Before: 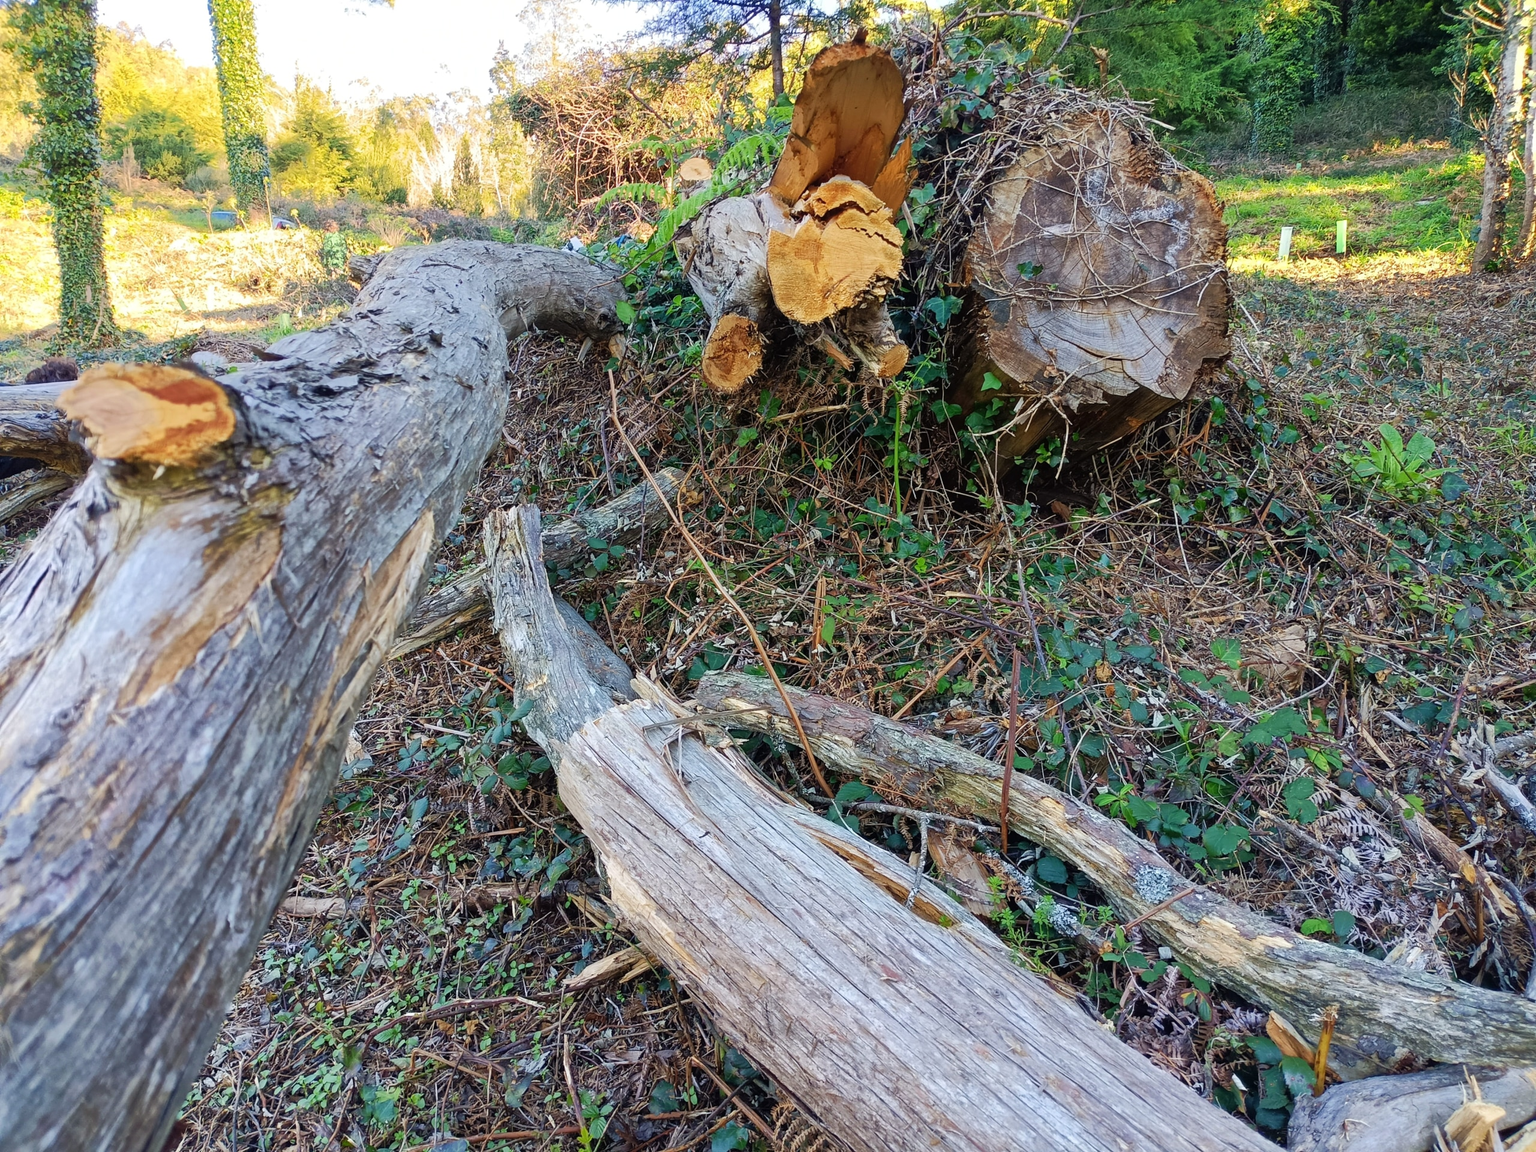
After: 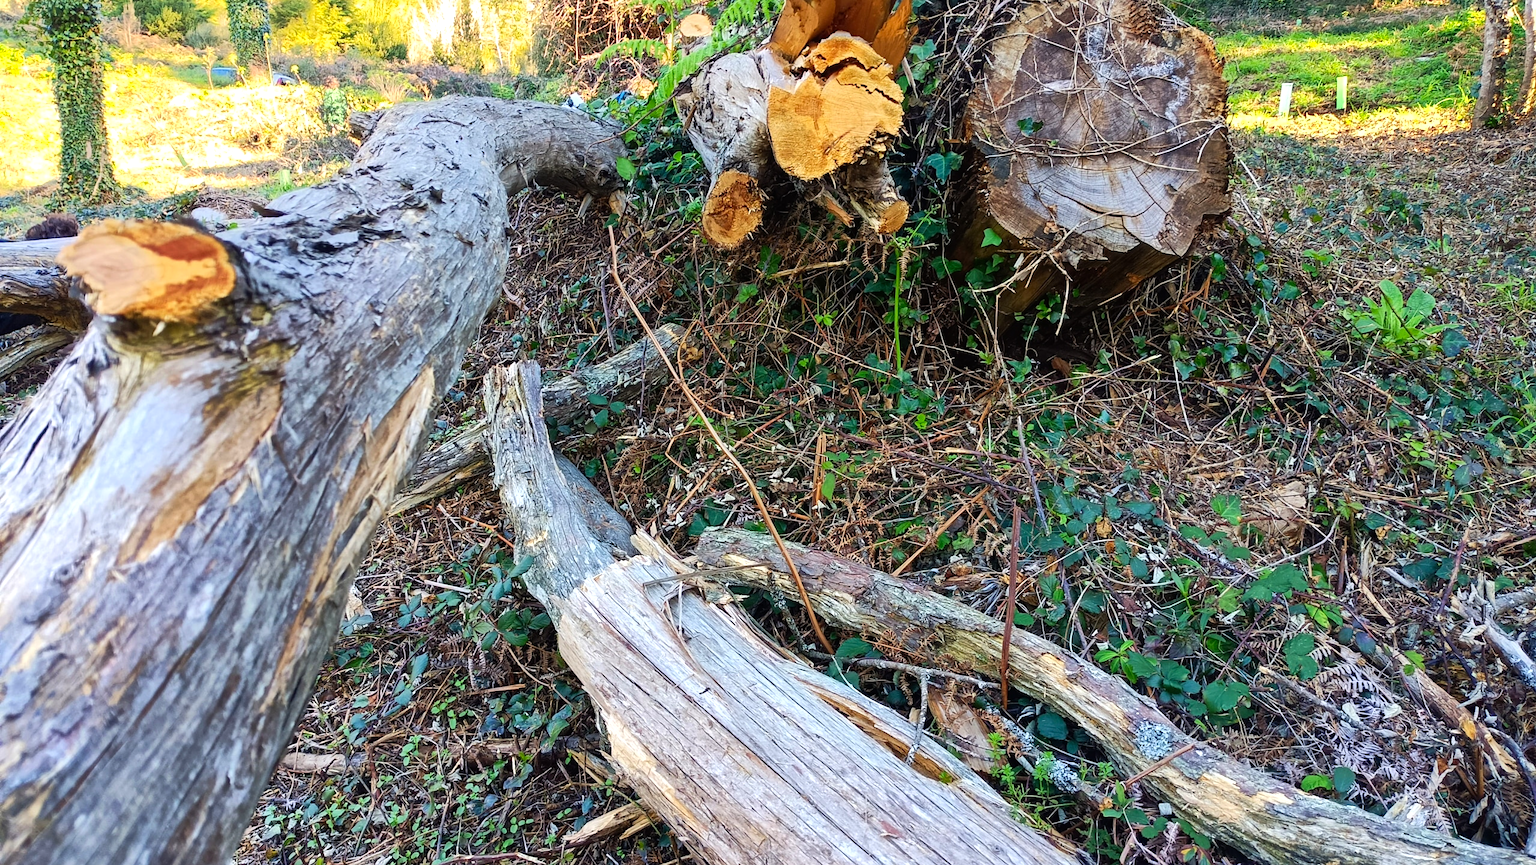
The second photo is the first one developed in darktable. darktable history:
crop and rotate: top 12.539%, bottom 12.284%
tone equalizer: -8 EV -0.411 EV, -7 EV -0.402 EV, -6 EV -0.356 EV, -5 EV -0.253 EV, -3 EV 0.2 EV, -2 EV 0.357 EV, -1 EV 0.369 EV, +0 EV 0.396 EV, edges refinement/feathering 500, mask exposure compensation -1.57 EV, preserve details no
contrast brightness saturation: contrast 0.042, saturation 0.157
